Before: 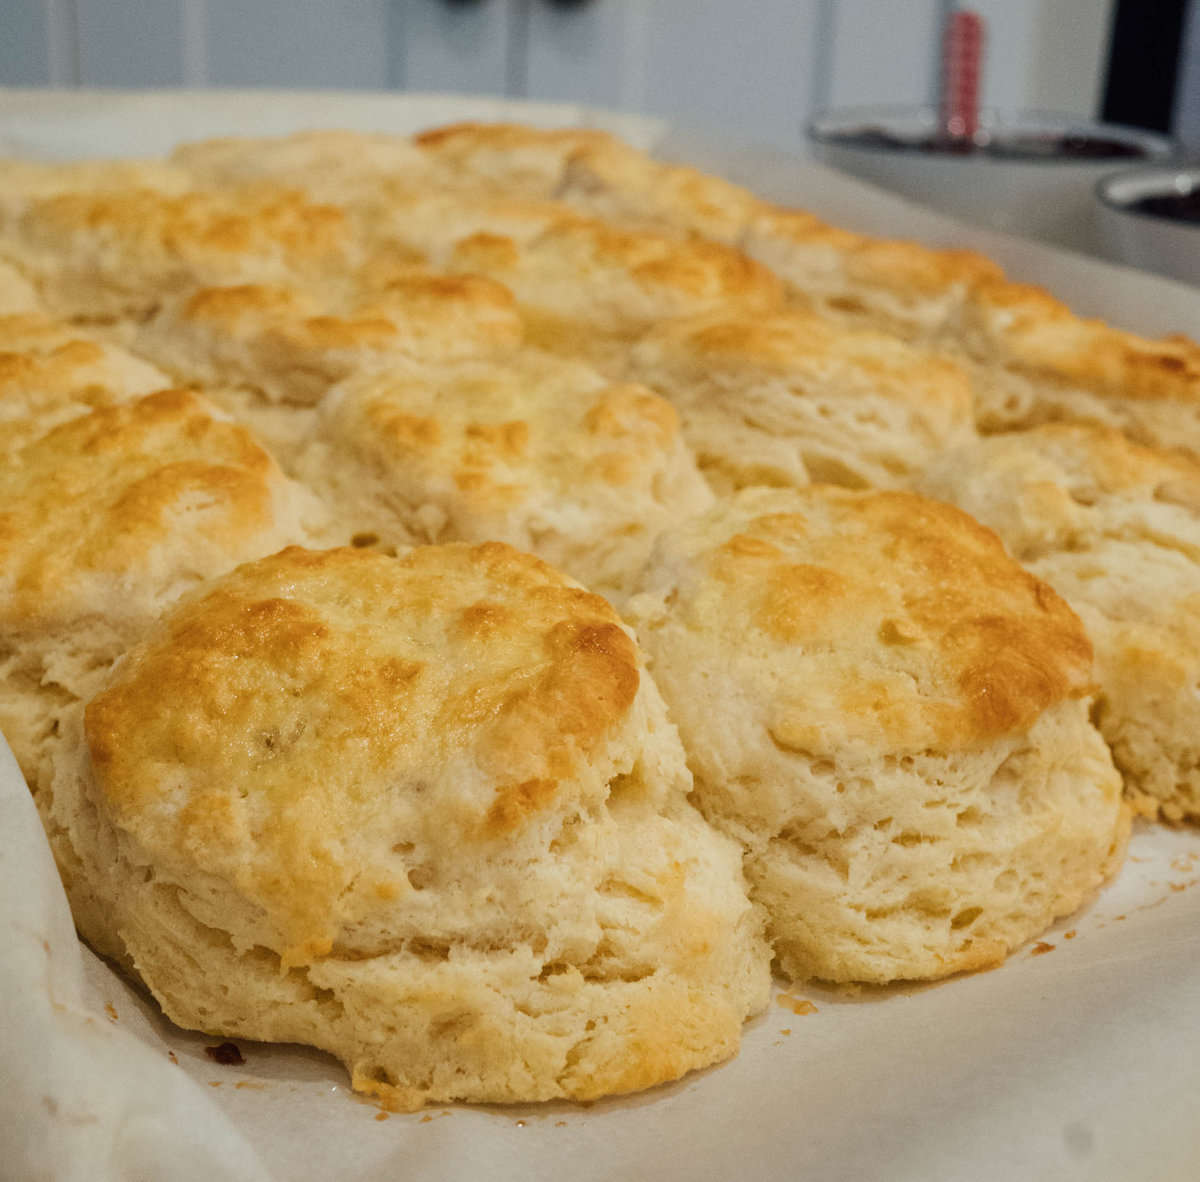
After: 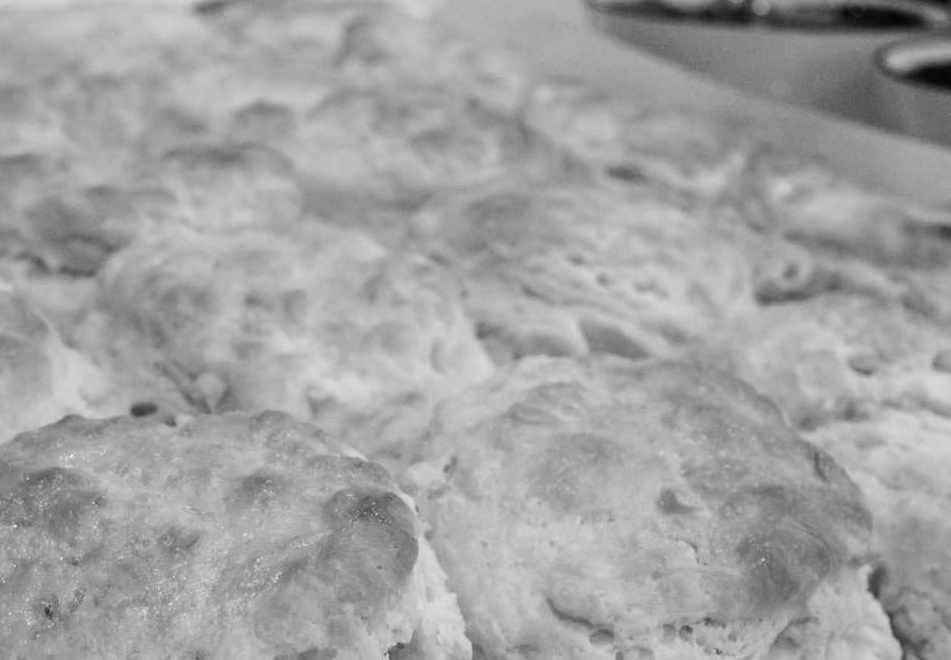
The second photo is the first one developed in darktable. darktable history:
tone equalizer: -8 EV -0.432 EV, -7 EV -0.406 EV, -6 EV -0.304 EV, -5 EV -0.224 EV, -3 EV 0.197 EV, -2 EV 0.305 EV, -1 EV 0.384 EV, +0 EV 0.427 EV, edges refinement/feathering 500, mask exposure compensation -1.57 EV, preserve details no
color calibration: output gray [0.21, 0.42, 0.37, 0], illuminant as shot in camera, x 0.379, y 0.381, temperature 4094.35 K
shadows and highlights: radius 95.55, shadows -15.3, white point adjustment 0.234, highlights 31.49, compress 48.58%, highlights color adjustment 89.09%, soften with gaussian
crop: left 18.427%, top 11.122%, right 2.28%, bottom 32.98%
